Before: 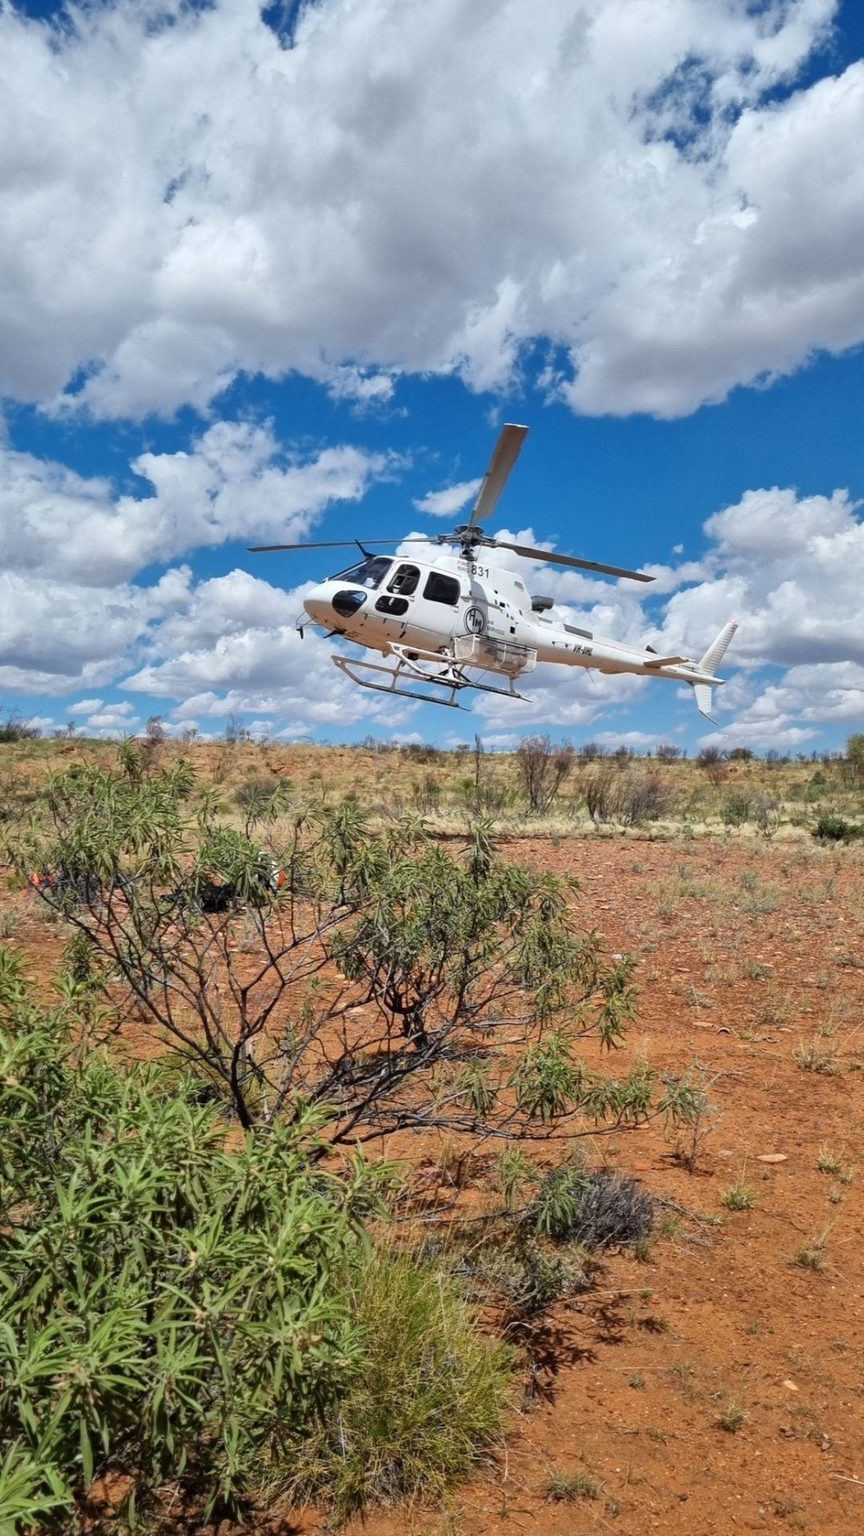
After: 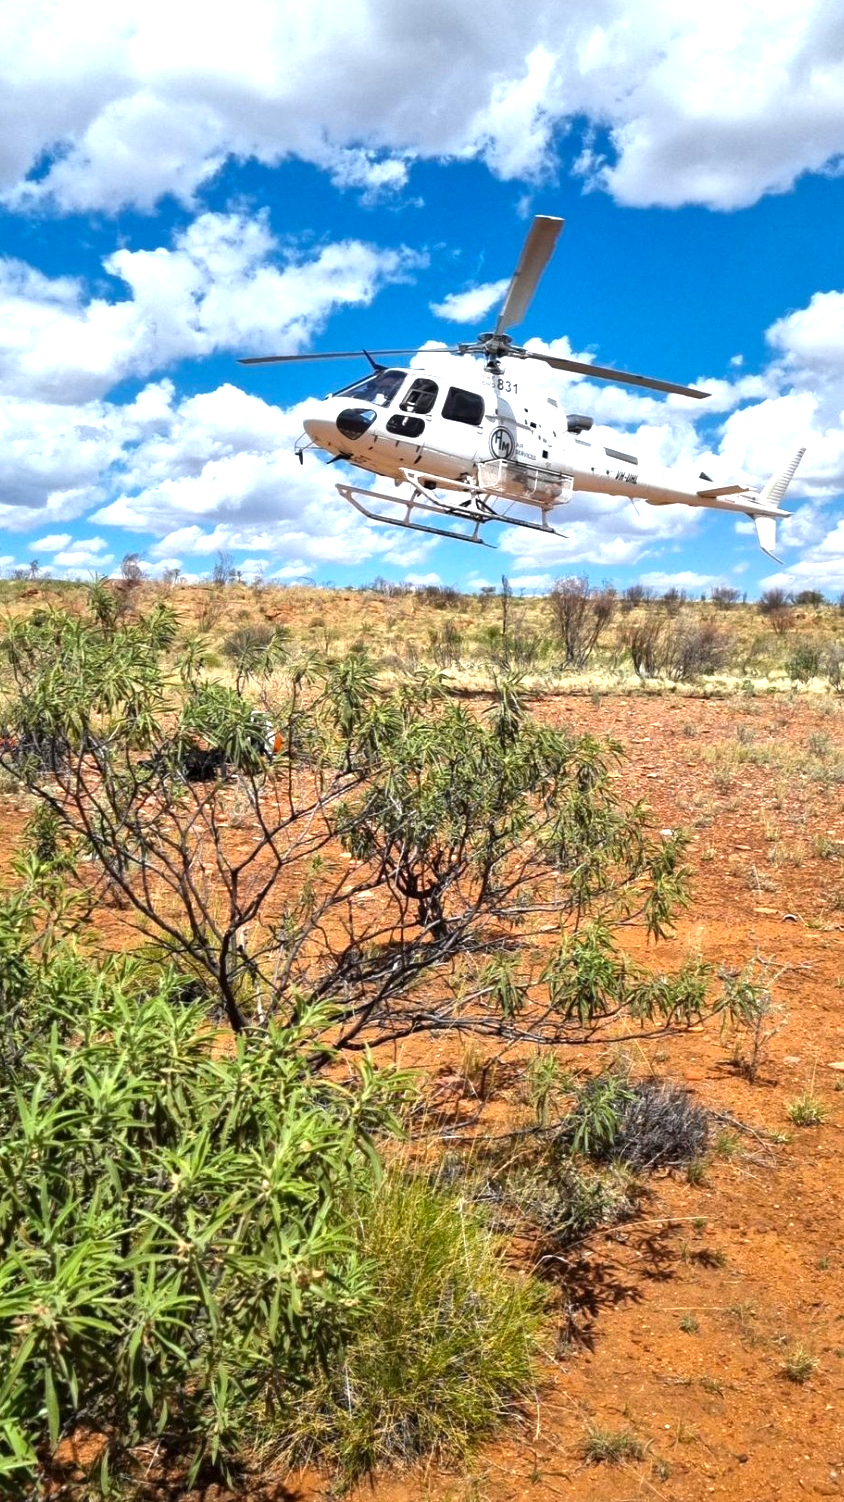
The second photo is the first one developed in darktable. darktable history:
color balance rgb: power › luminance 1.674%, perceptual saturation grading › global saturation 0.519%, perceptual brilliance grading › global brilliance 12.592%, perceptual brilliance grading › highlights 15.088%, global vibrance 20%
crop and rotate: left 4.852%, top 15.479%, right 10.67%
